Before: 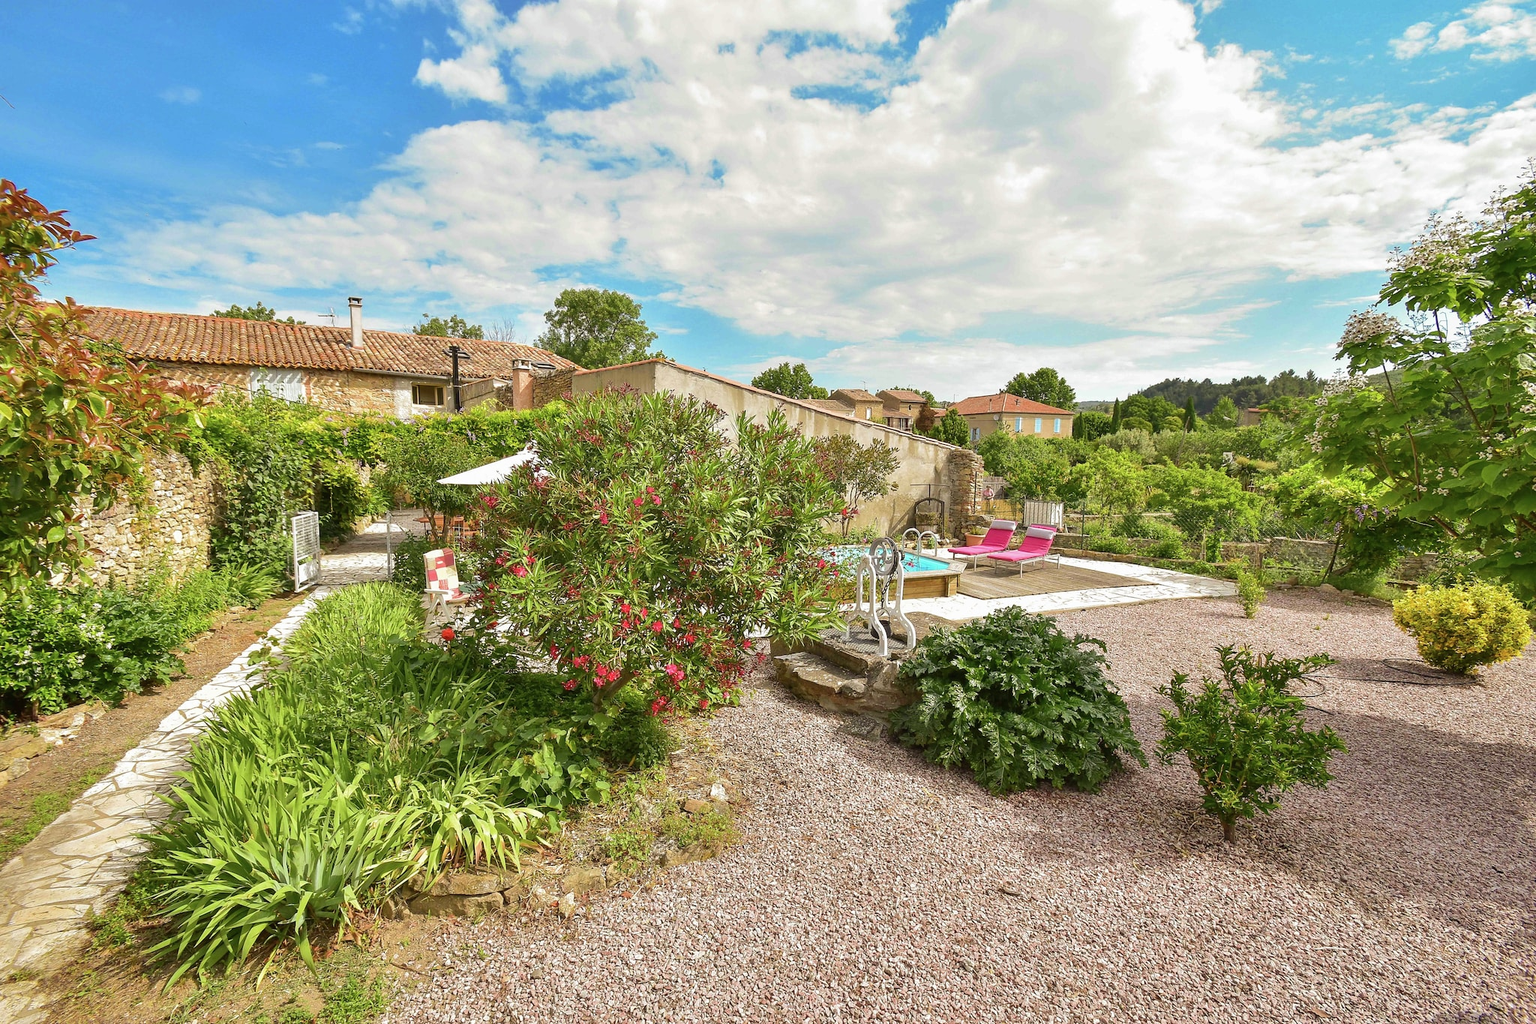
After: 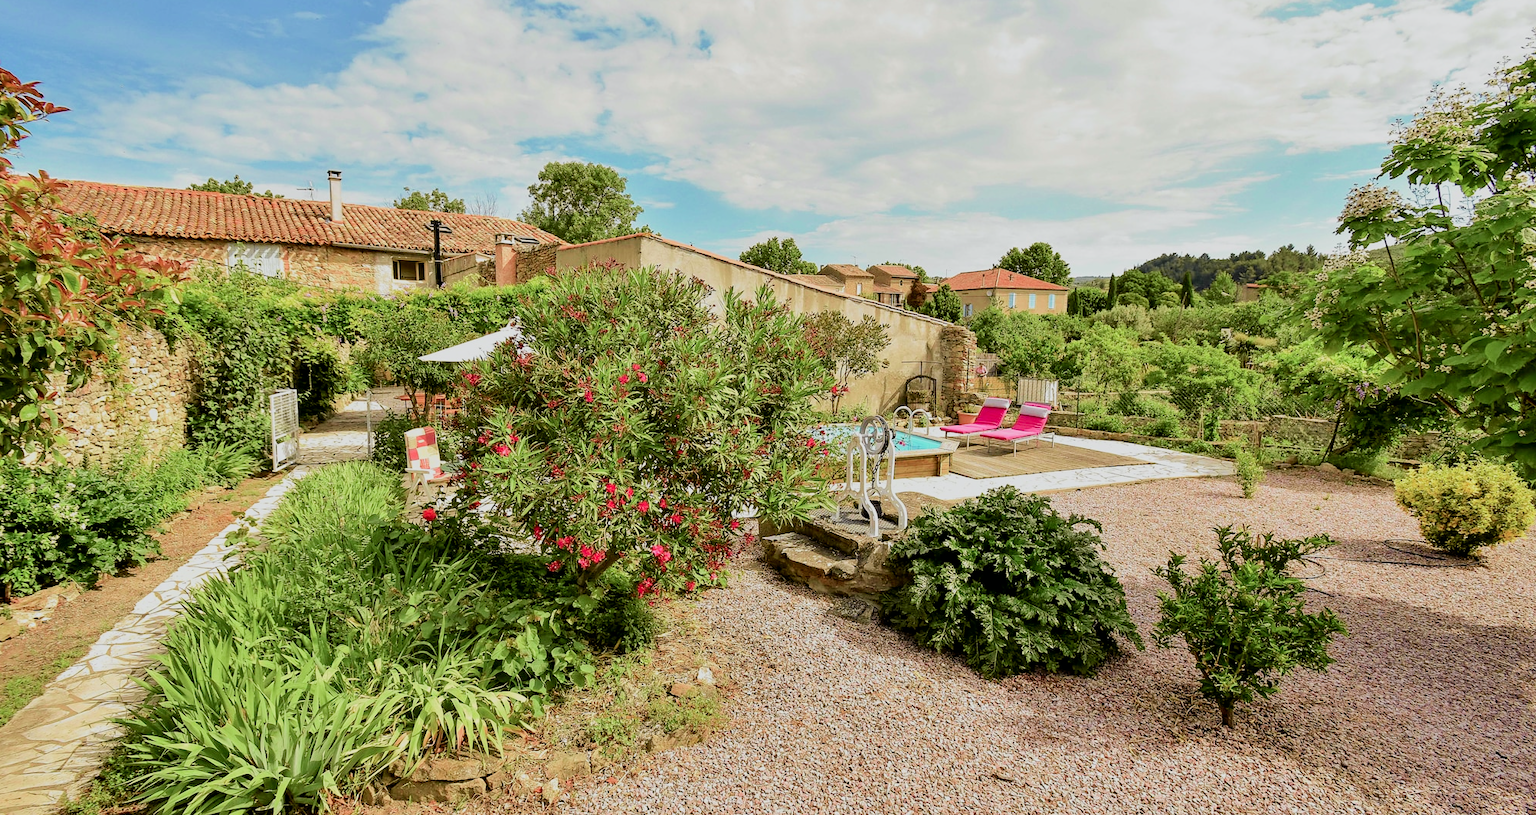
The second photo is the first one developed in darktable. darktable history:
filmic rgb: black relative exposure -4.88 EV, hardness 2.82
tone curve: curves: ch0 [(0, 0) (0.058, 0.027) (0.214, 0.183) (0.304, 0.288) (0.522, 0.549) (0.658, 0.7) (0.741, 0.775) (0.844, 0.866) (0.986, 0.957)]; ch1 [(0, 0) (0.172, 0.123) (0.312, 0.296) (0.437, 0.429) (0.471, 0.469) (0.502, 0.5) (0.513, 0.515) (0.572, 0.603) (0.617, 0.653) (0.68, 0.724) (0.889, 0.924) (1, 1)]; ch2 [(0, 0) (0.411, 0.424) (0.489, 0.49) (0.502, 0.5) (0.517, 0.519) (0.549, 0.578) (0.604, 0.628) (0.693, 0.686) (1, 1)], color space Lab, independent channels, preserve colors none
crop and rotate: left 1.814%, top 12.818%, right 0.25%, bottom 9.225%
